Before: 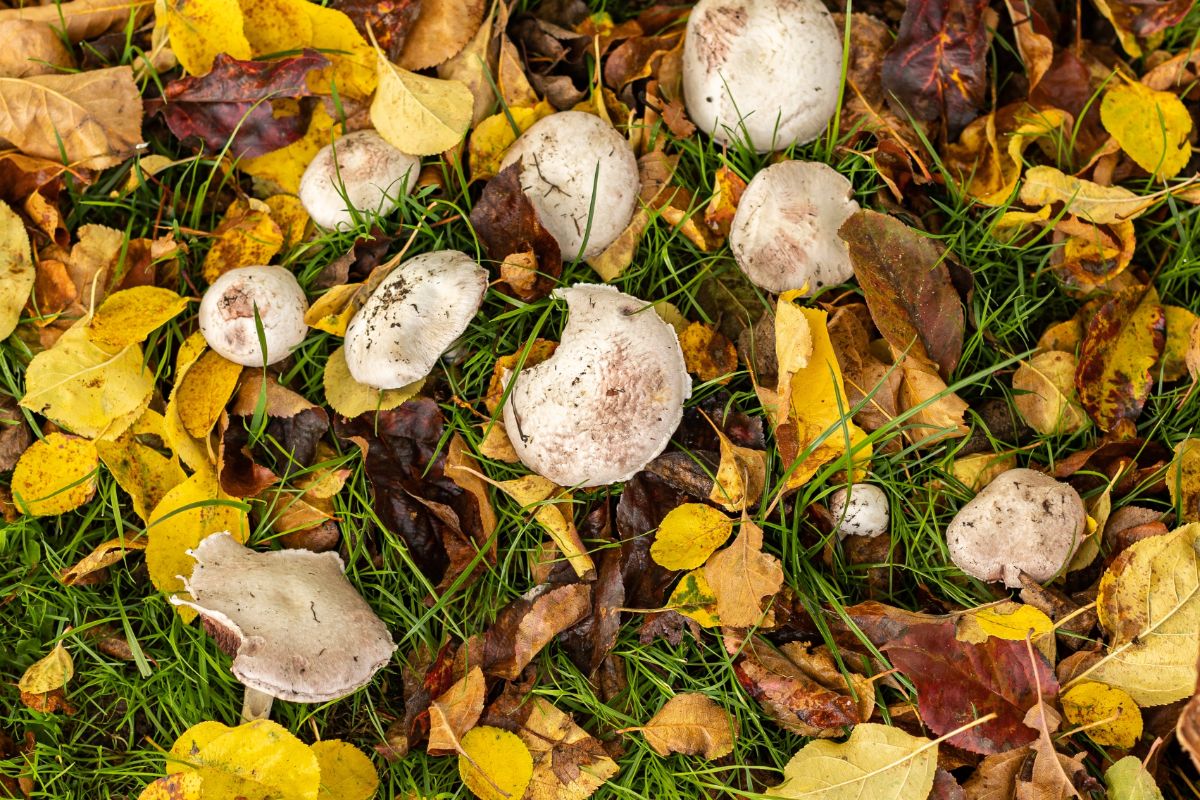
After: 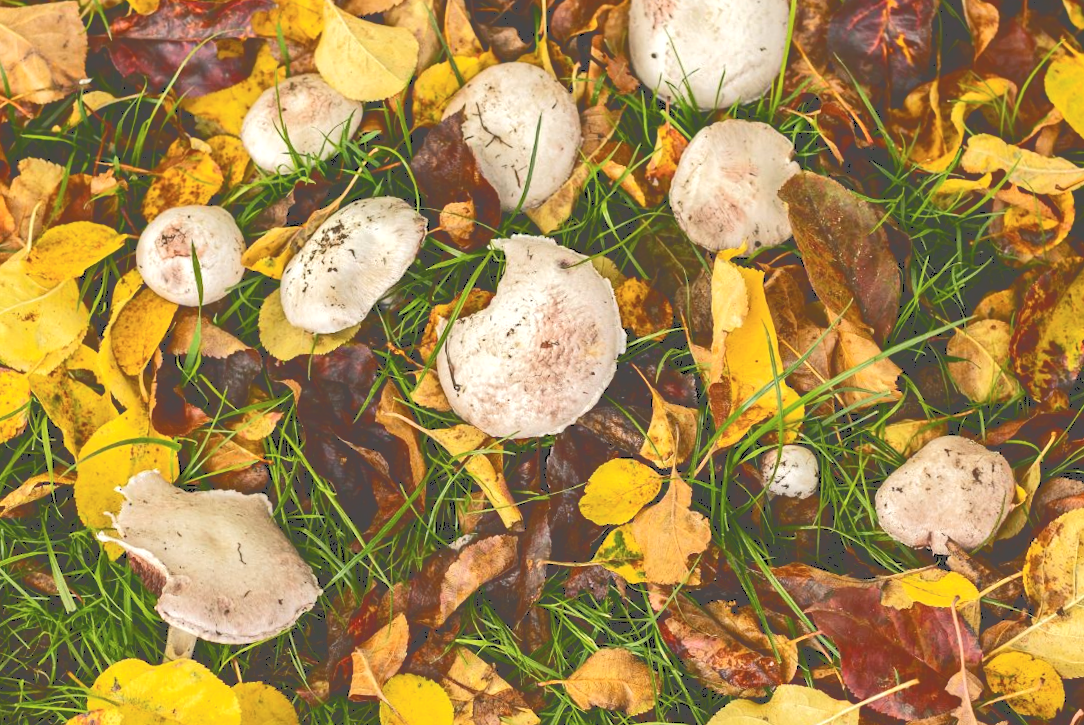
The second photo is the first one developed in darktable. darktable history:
crop and rotate: angle -2.08°, left 3.114%, top 3.716%, right 1.648%, bottom 0.706%
exposure: exposure 0.131 EV, compensate highlight preservation false
tone curve: curves: ch0 [(0, 0) (0.003, 0.299) (0.011, 0.299) (0.025, 0.299) (0.044, 0.299) (0.069, 0.3) (0.1, 0.306) (0.136, 0.316) (0.177, 0.326) (0.224, 0.338) (0.277, 0.366) (0.335, 0.406) (0.399, 0.462) (0.468, 0.533) (0.543, 0.607) (0.623, 0.7) (0.709, 0.775) (0.801, 0.843) (0.898, 0.903) (1, 1)], color space Lab, independent channels, preserve colors none
